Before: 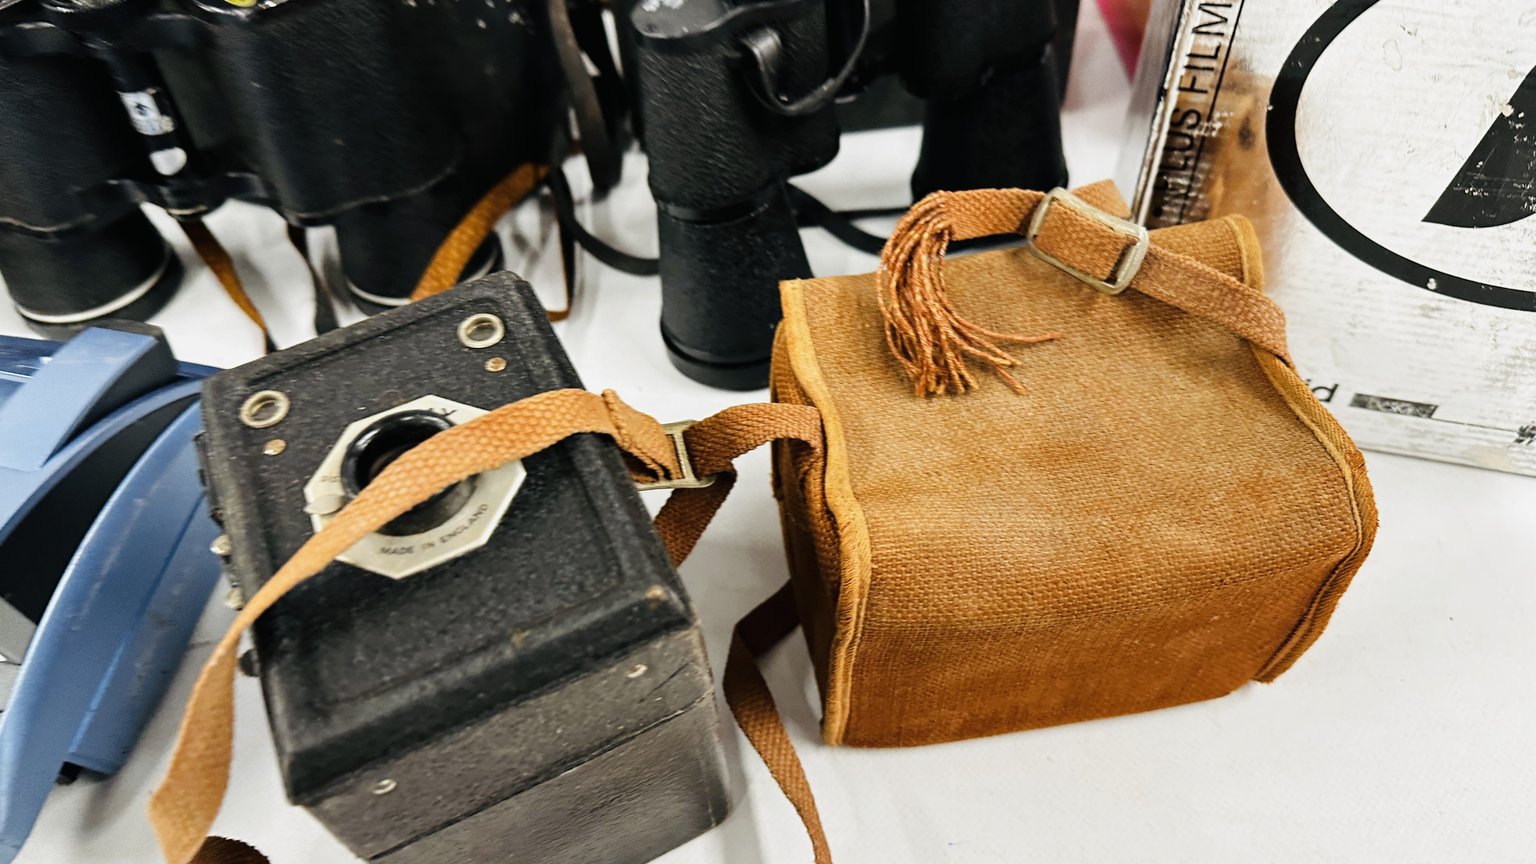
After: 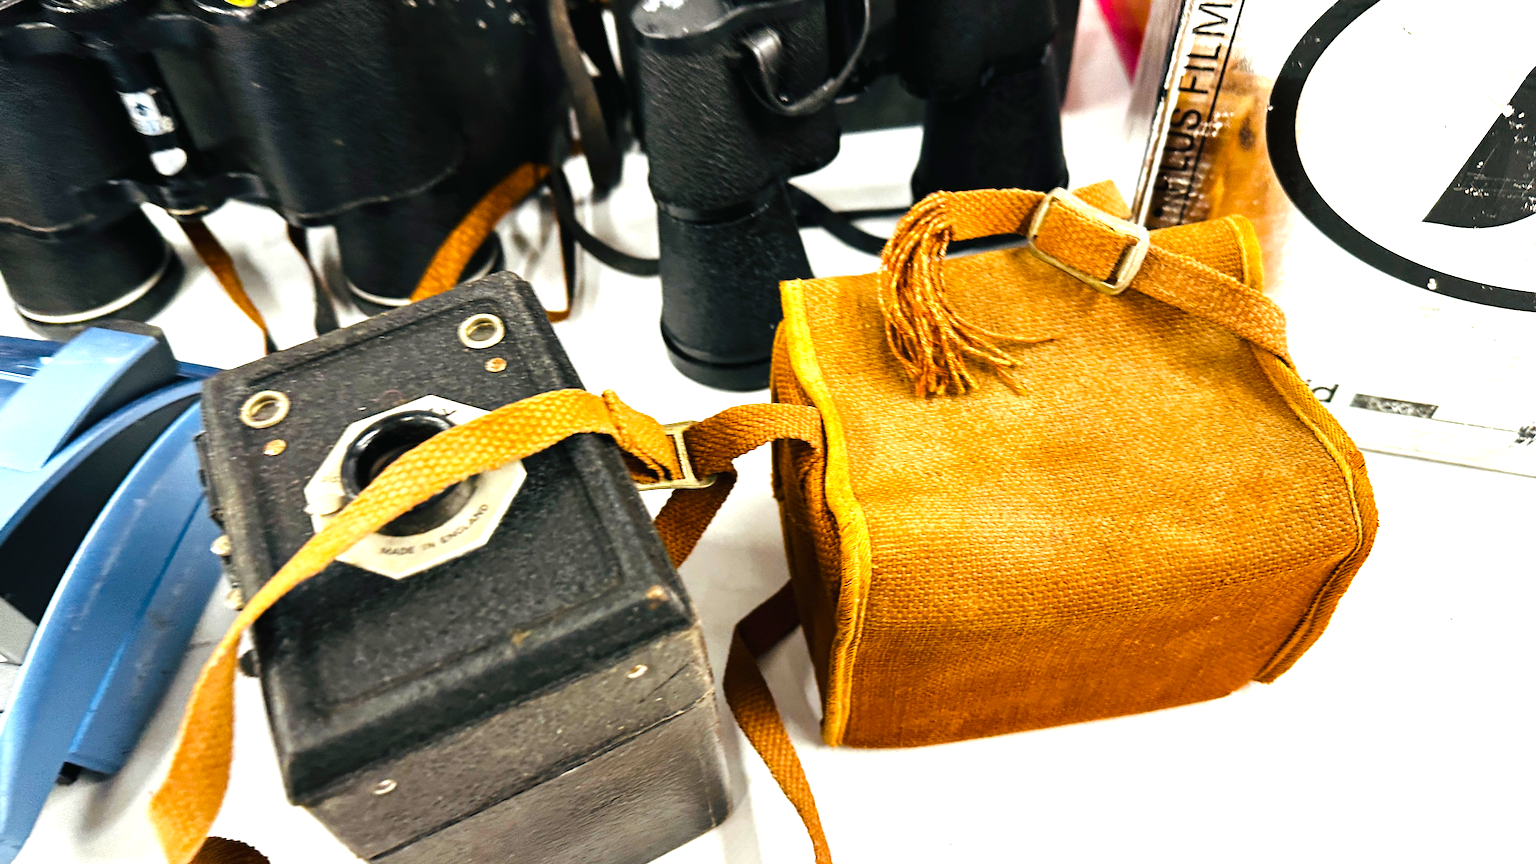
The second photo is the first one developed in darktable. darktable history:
color balance rgb: shadows lift › hue 86.25°, perceptual saturation grading › global saturation 17.679%, perceptual brilliance grading › global brilliance 25.444%
